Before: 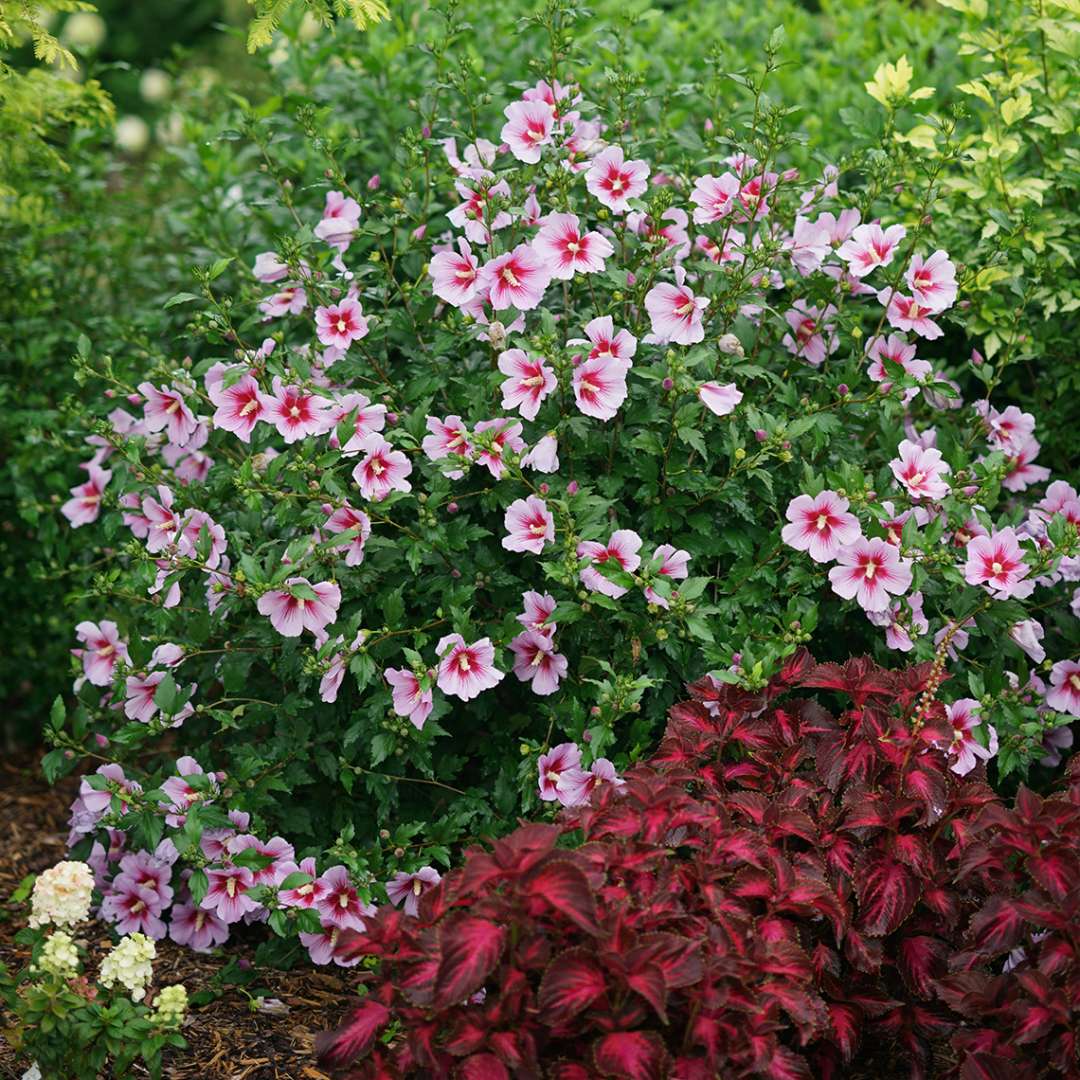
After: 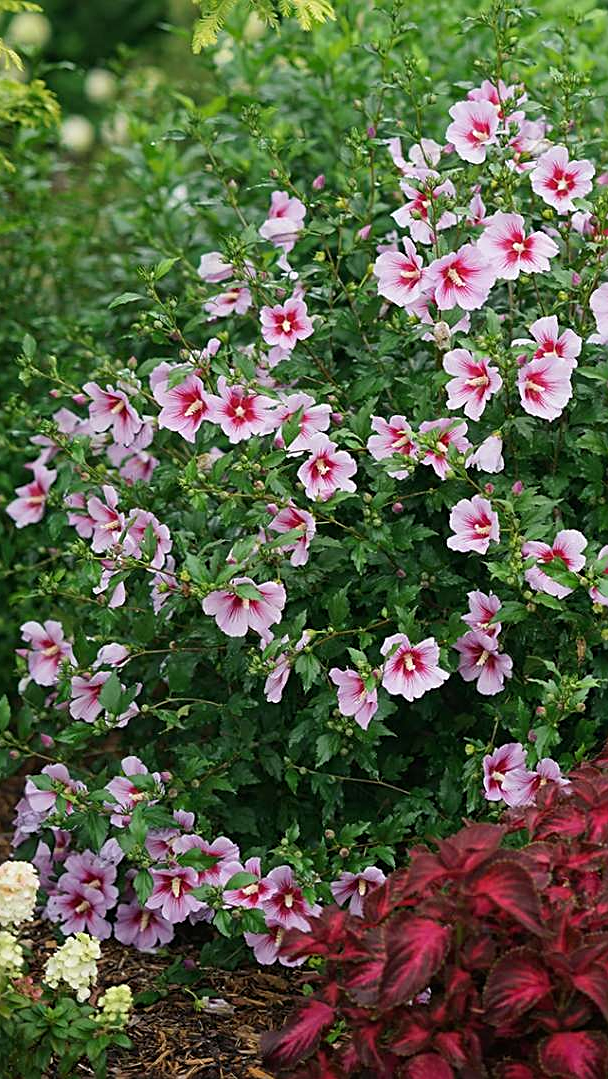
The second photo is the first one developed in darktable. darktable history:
crop: left 5.114%, right 38.589%
sharpen: on, module defaults
rgb levels: preserve colors max RGB
